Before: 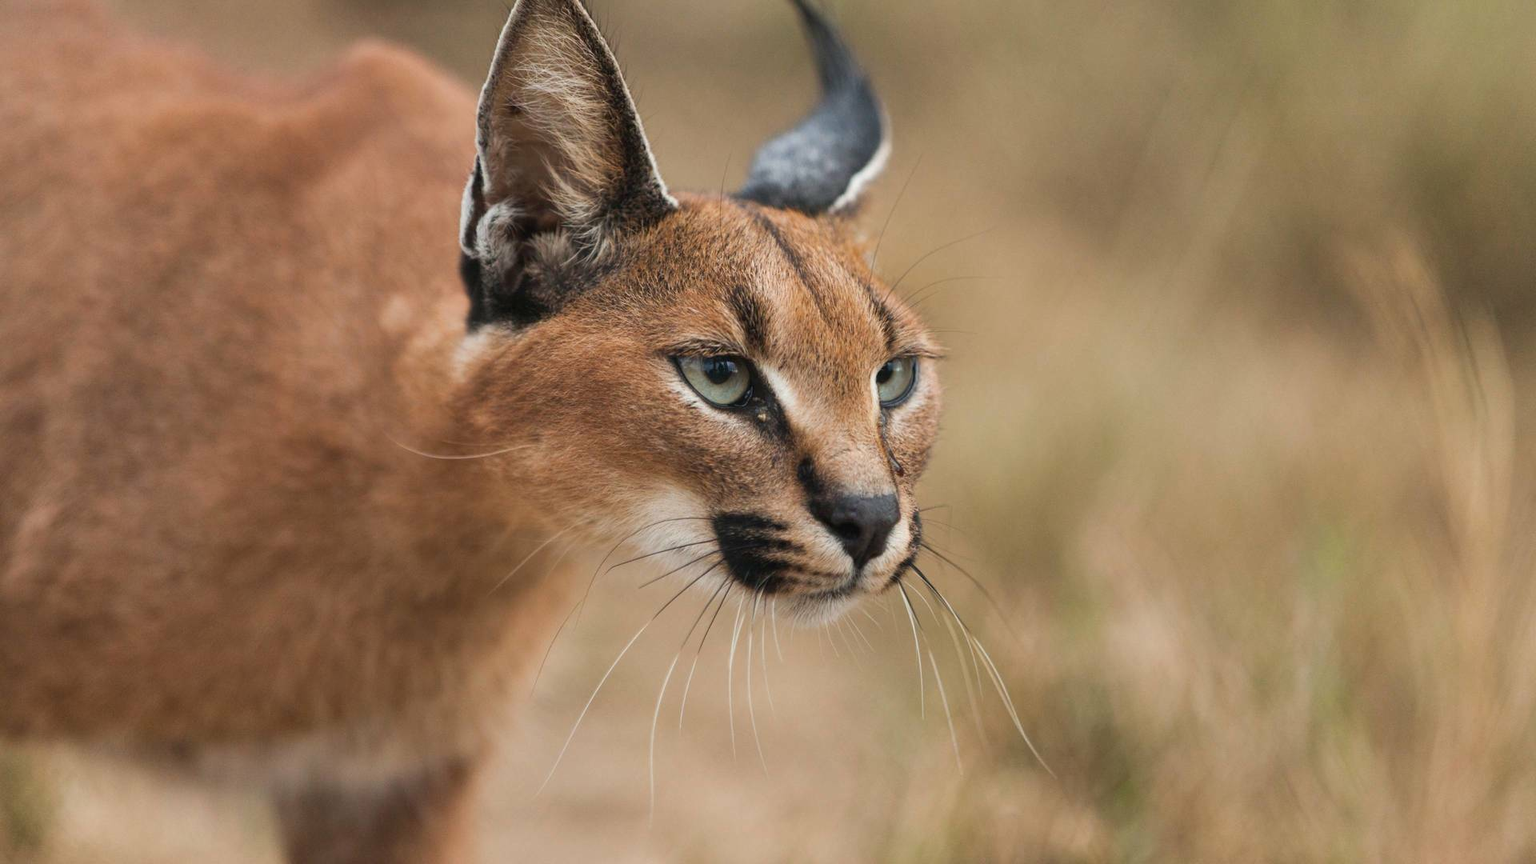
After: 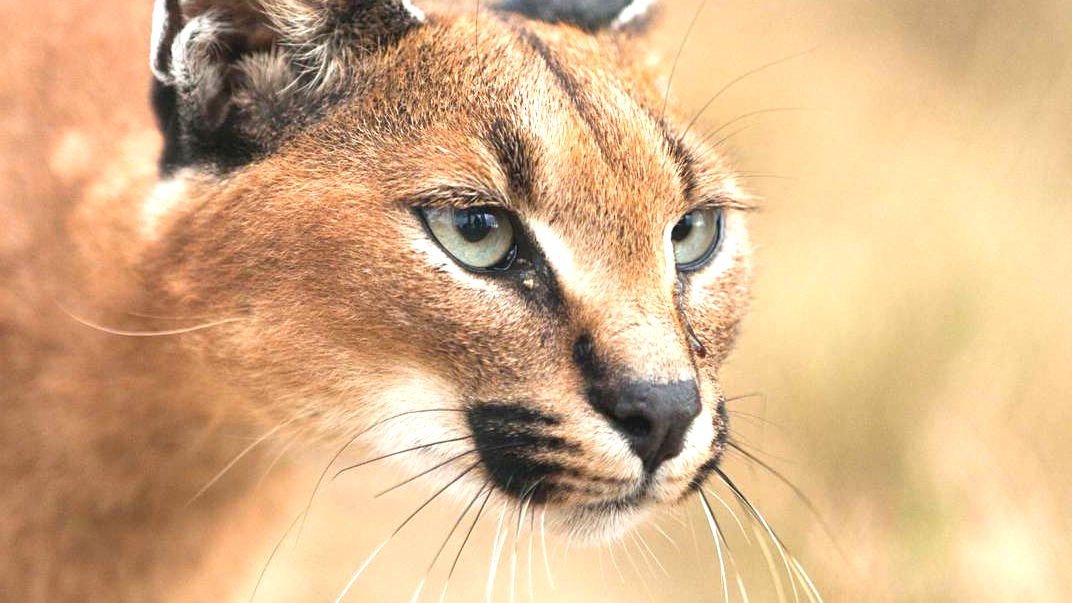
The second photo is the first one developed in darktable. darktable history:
crop and rotate: left 22.13%, top 22.054%, right 22.026%, bottom 22.102%
sharpen: amount 0.2
exposure: black level correction 0, exposure 1.2 EV, compensate exposure bias true, compensate highlight preservation false
